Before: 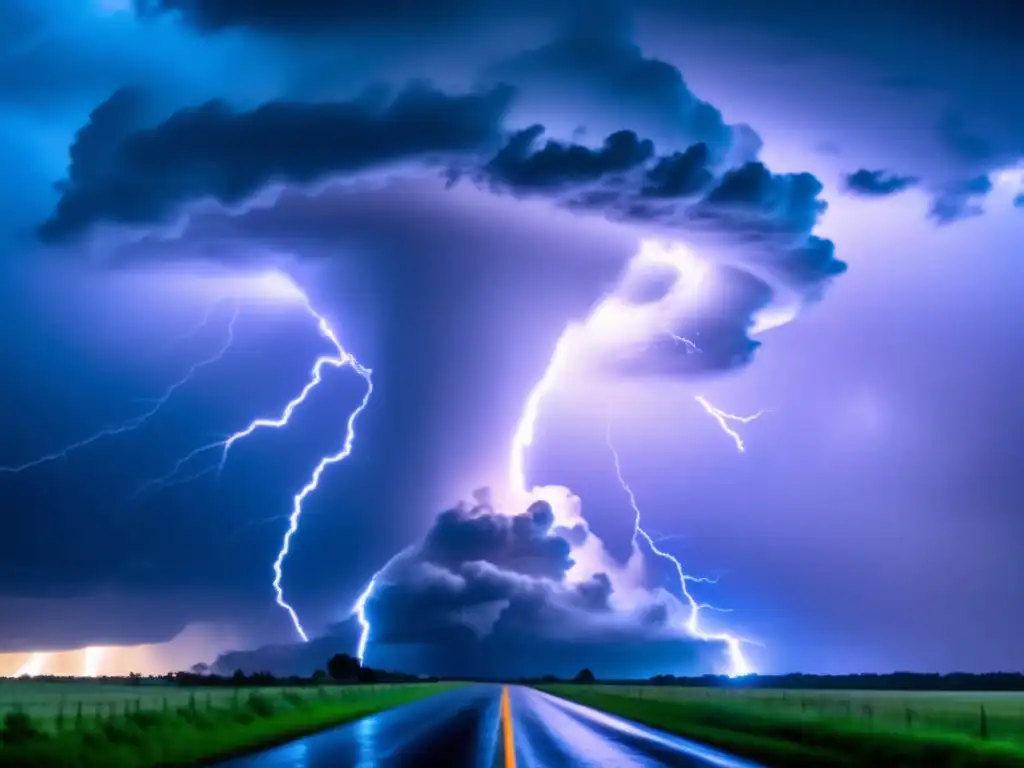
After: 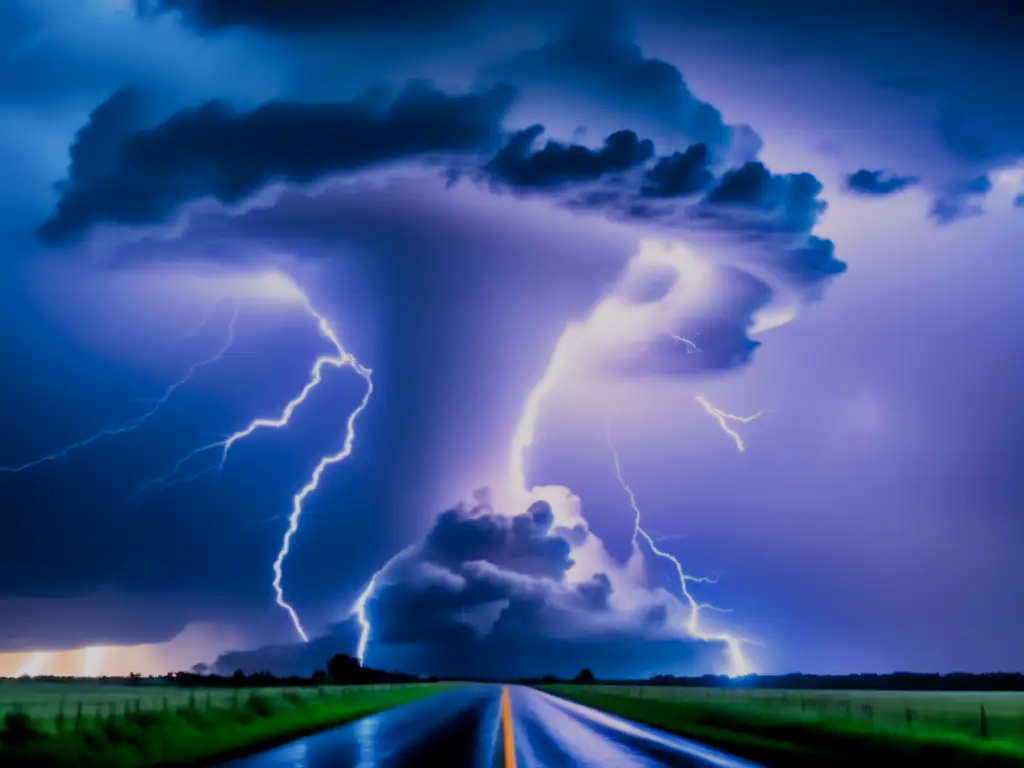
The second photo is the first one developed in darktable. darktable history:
filmic rgb: black relative exposure -6.68 EV, white relative exposure 4.56 EV, hardness 3.25
contrast brightness saturation: contrast 0.03, brightness -0.04
